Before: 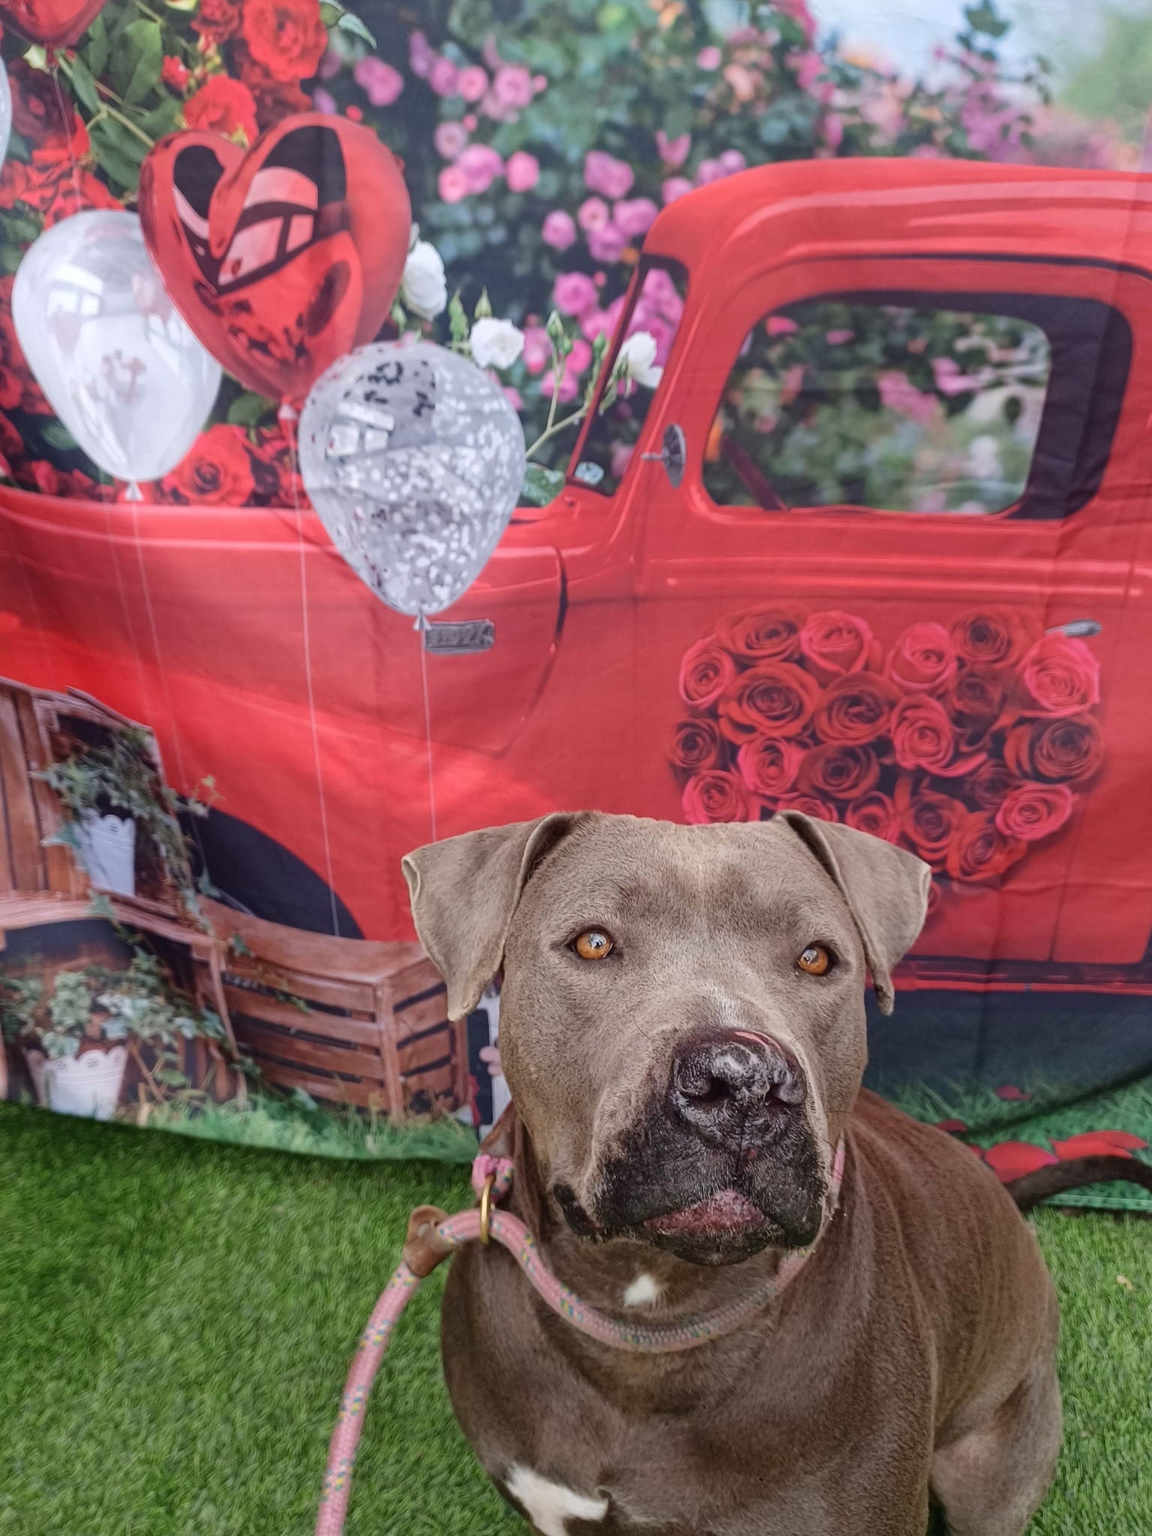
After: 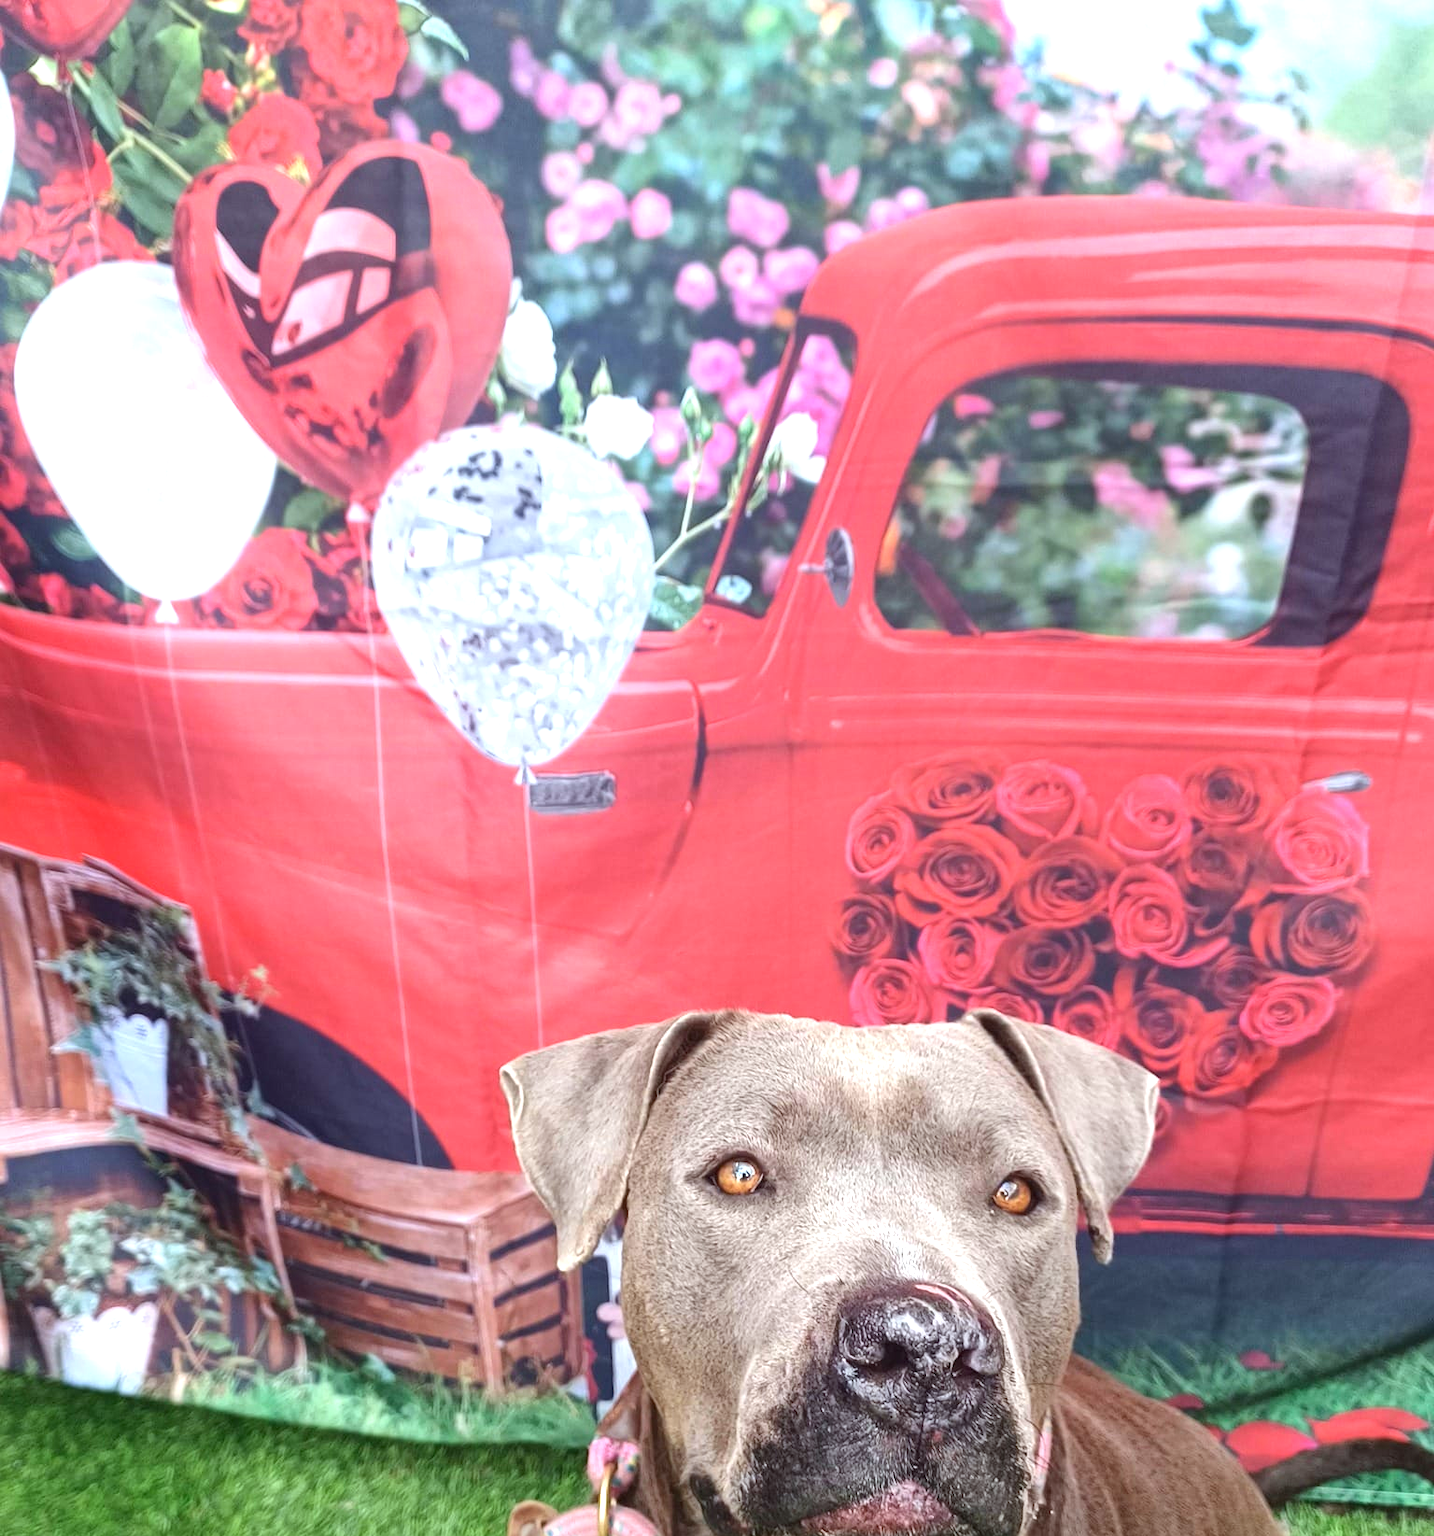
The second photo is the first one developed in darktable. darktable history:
exposure: exposure 1.165 EV, compensate highlight preservation false
crop: bottom 19.673%
color calibration: illuminant as shot in camera, x 0.36, y 0.362, temperature 4559.16 K
